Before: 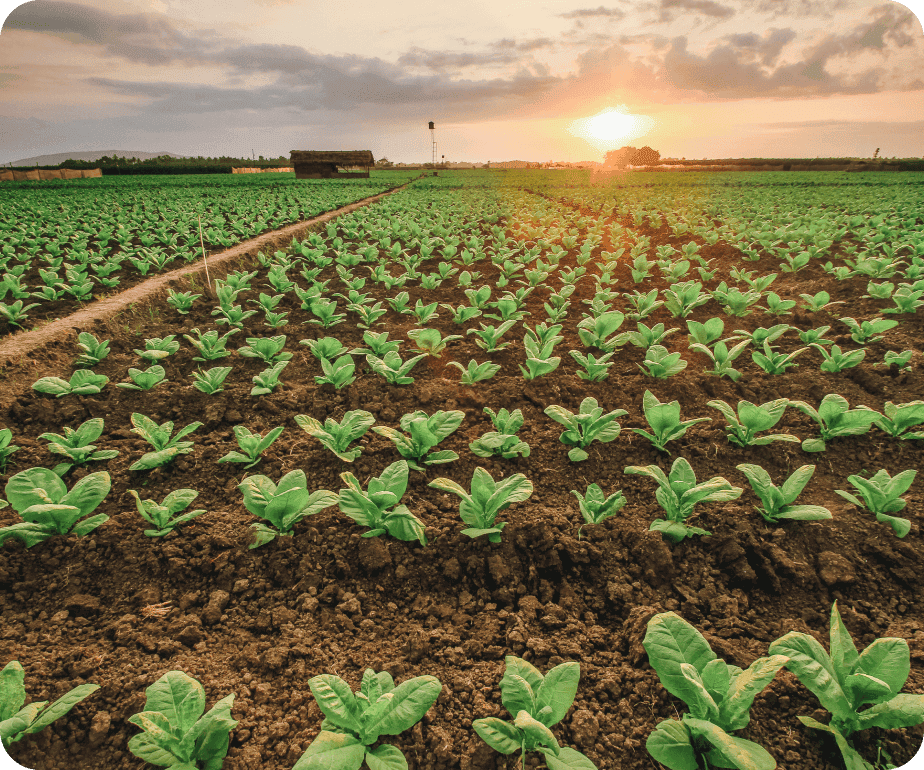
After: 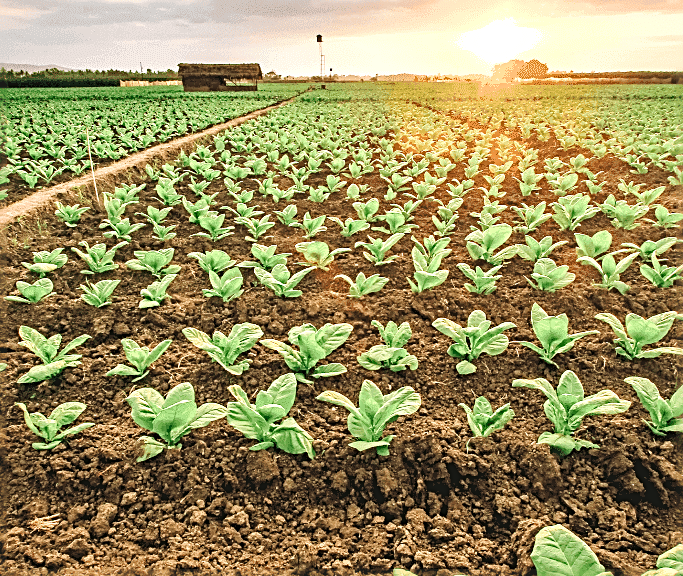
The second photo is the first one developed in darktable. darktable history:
crop and rotate: left 12.133%, top 11.362%, right 13.848%, bottom 13.755%
sharpen: radius 2.625, amount 0.692
tone curve: curves: ch0 [(0, 0) (0.051, 0.047) (0.102, 0.099) (0.228, 0.275) (0.432, 0.535) (0.695, 0.778) (0.908, 0.946) (1, 1)]; ch1 [(0, 0) (0.339, 0.298) (0.402, 0.363) (0.453, 0.413) (0.485, 0.469) (0.494, 0.493) (0.504, 0.501) (0.525, 0.534) (0.563, 0.595) (0.597, 0.638) (1, 1)]; ch2 [(0, 0) (0.48, 0.48) (0.504, 0.5) (0.539, 0.554) (0.59, 0.63) (0.642, 0.684) (0.824, 0.815) (1, 1)], preserve colors none
exposure: exposure 0.61 EV, compensate highlight preservation false
local contrast: mode bilateral grid, contrast 19, coarseness 50, detail 121%, midtone range 0.2
